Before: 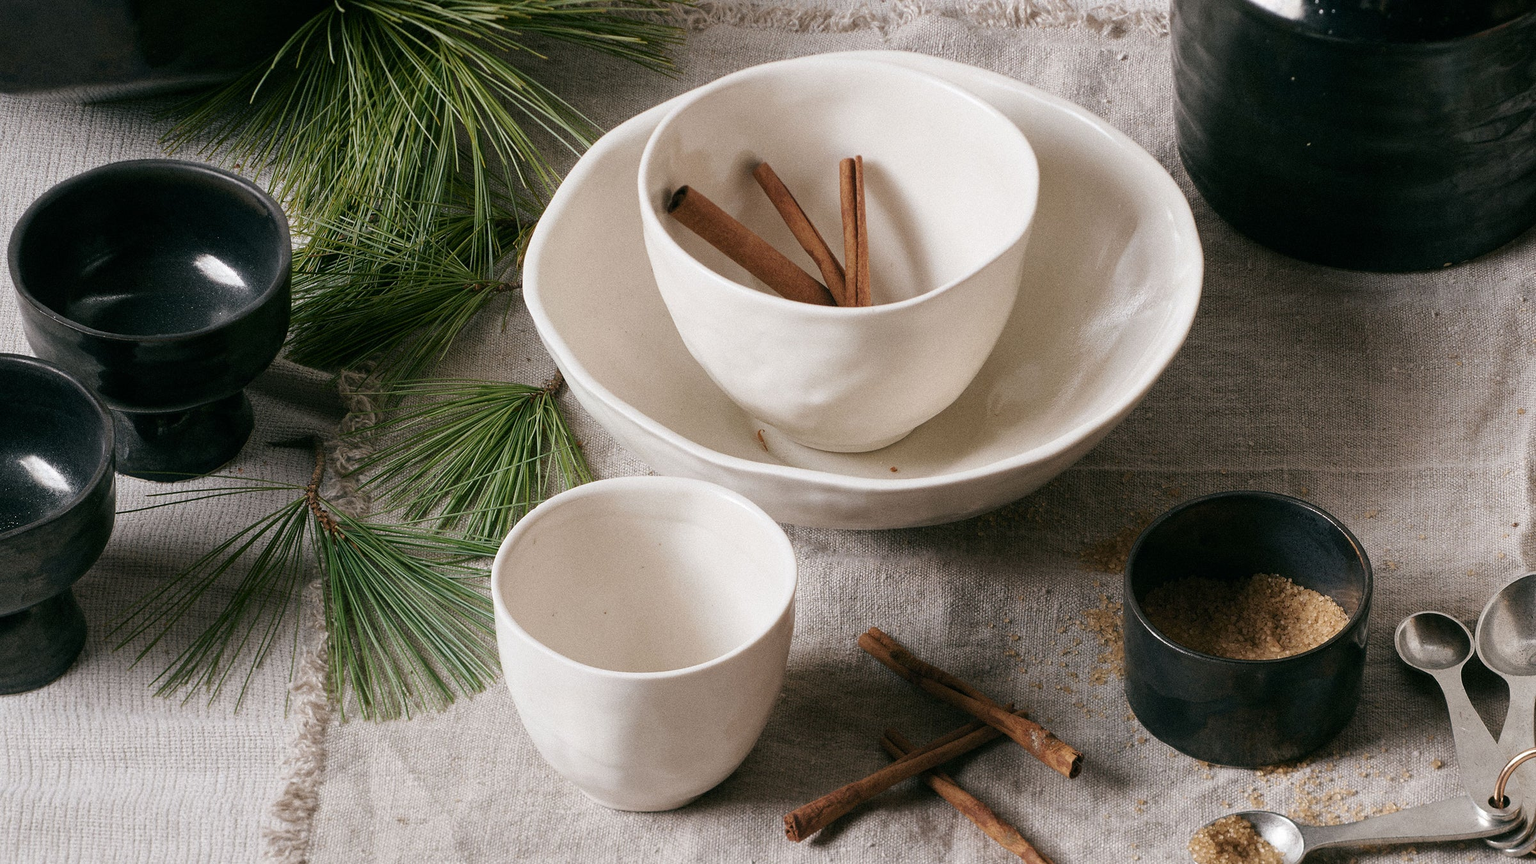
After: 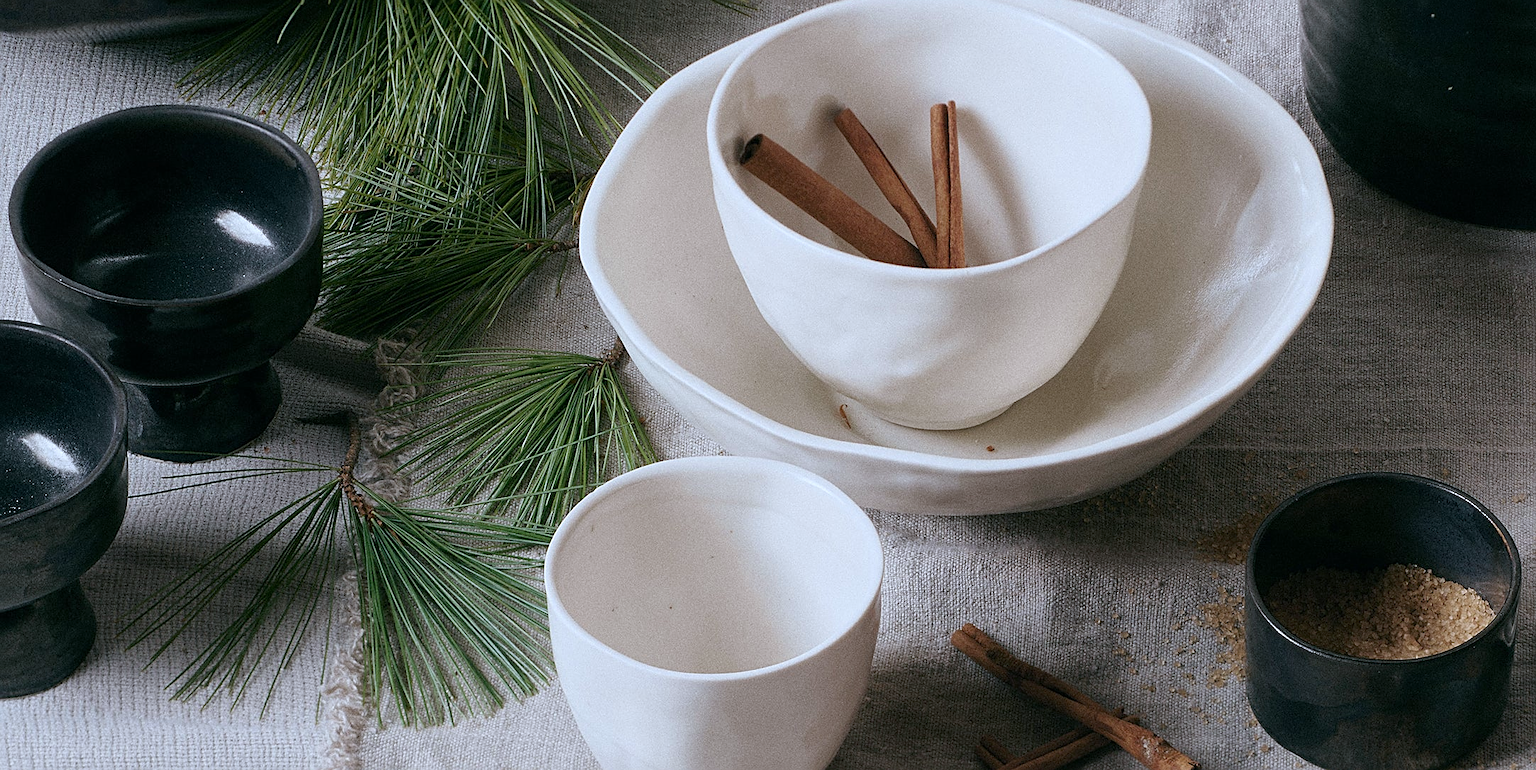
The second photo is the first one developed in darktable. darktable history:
crop: top 7.49%, right 9.717%, bottom 11.943%
sharpen: on, module defaults
color zones: curves: ch0 [(0, 0.425) (0.143, 0.422) (0.286, 0.42) (0.429, 0.419) (0.571, 0.419) (0.714, 0.42) (0.857, 0.422) (1, 0.425)]
white balance: emerald 1
color calibration: x 0.37, y 0.382, temperature 4313.32 K
tone equalizer: on, module defaults
